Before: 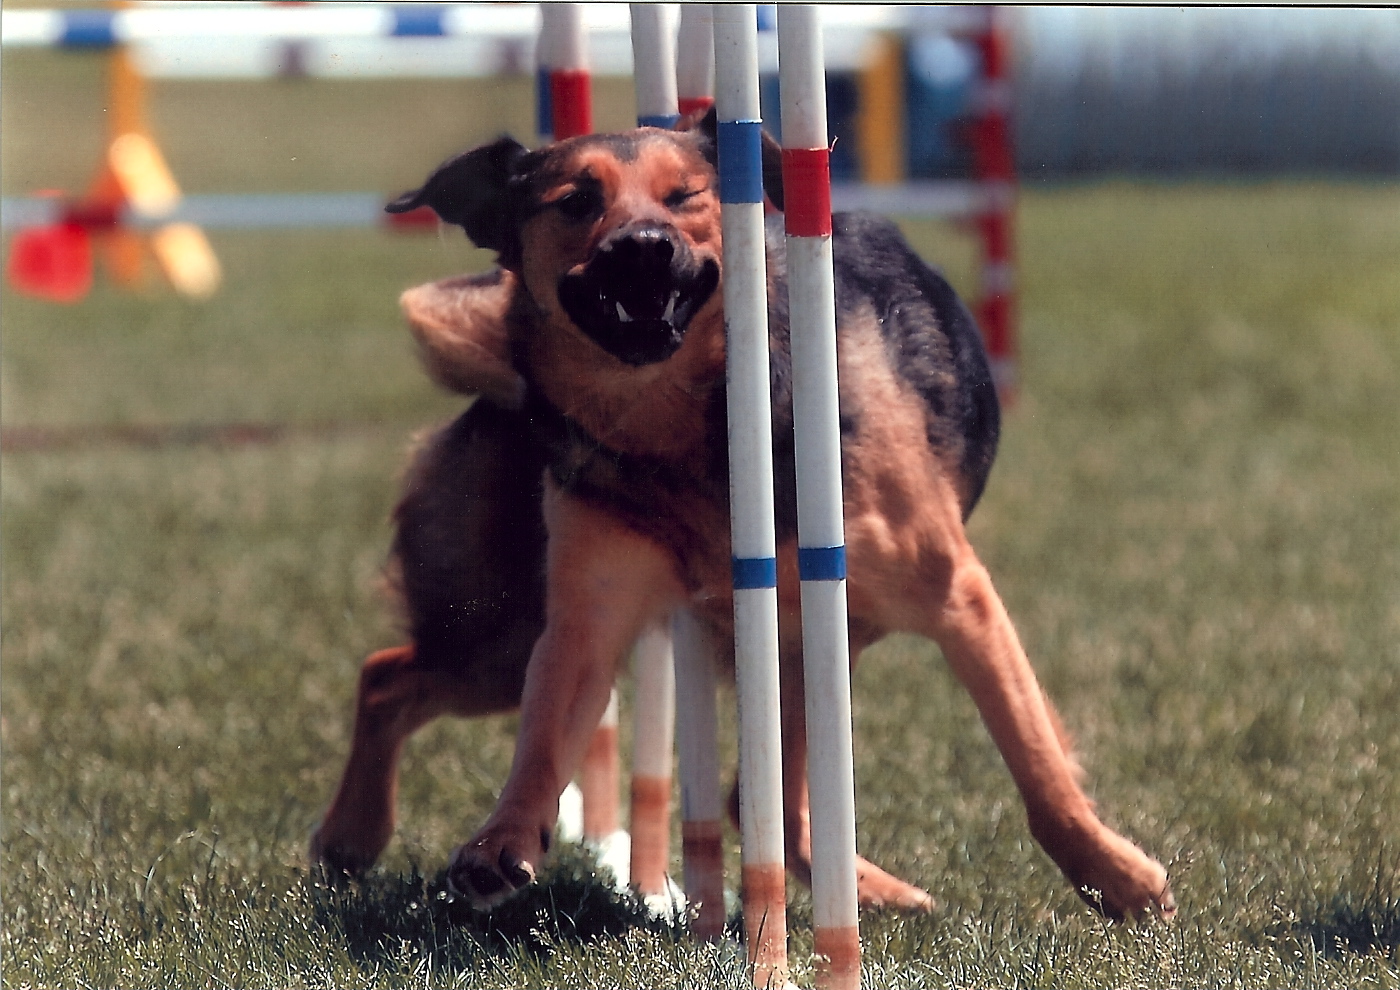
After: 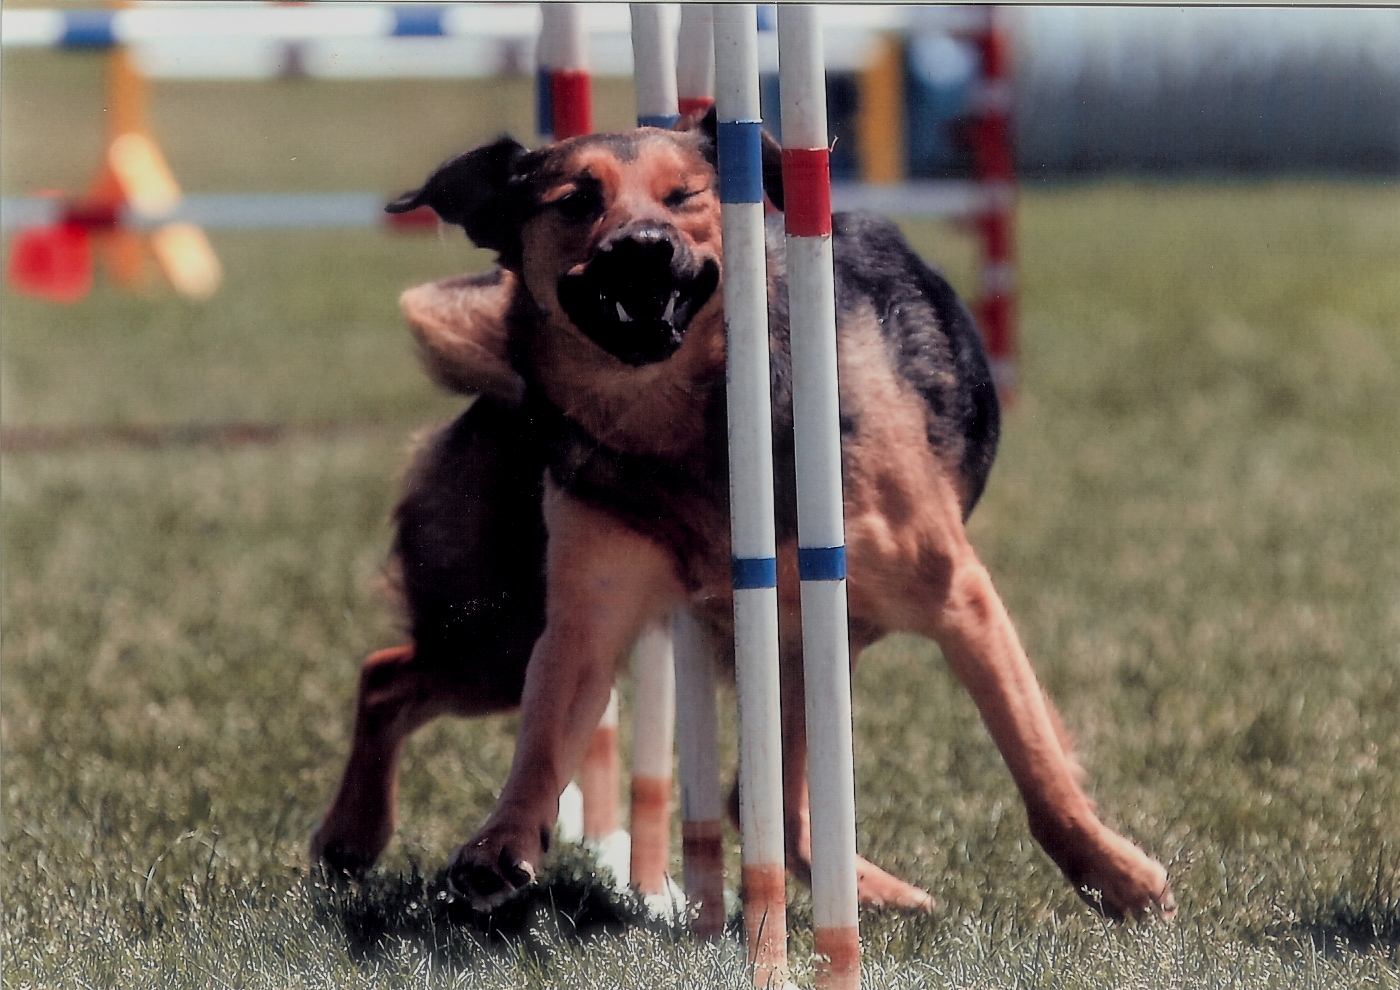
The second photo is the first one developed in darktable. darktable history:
haze removal: strength -0.112, compatibility mode true, adaptive false
filmic rgb: black relative exposure -7.65 EV, white relative exposure 4.56 EV, threshold 3.04 EV, hardness 3.61, iterations of high-quality reconstruction 0, enable highlight reconstruction true
local contrast: on, module defaults
